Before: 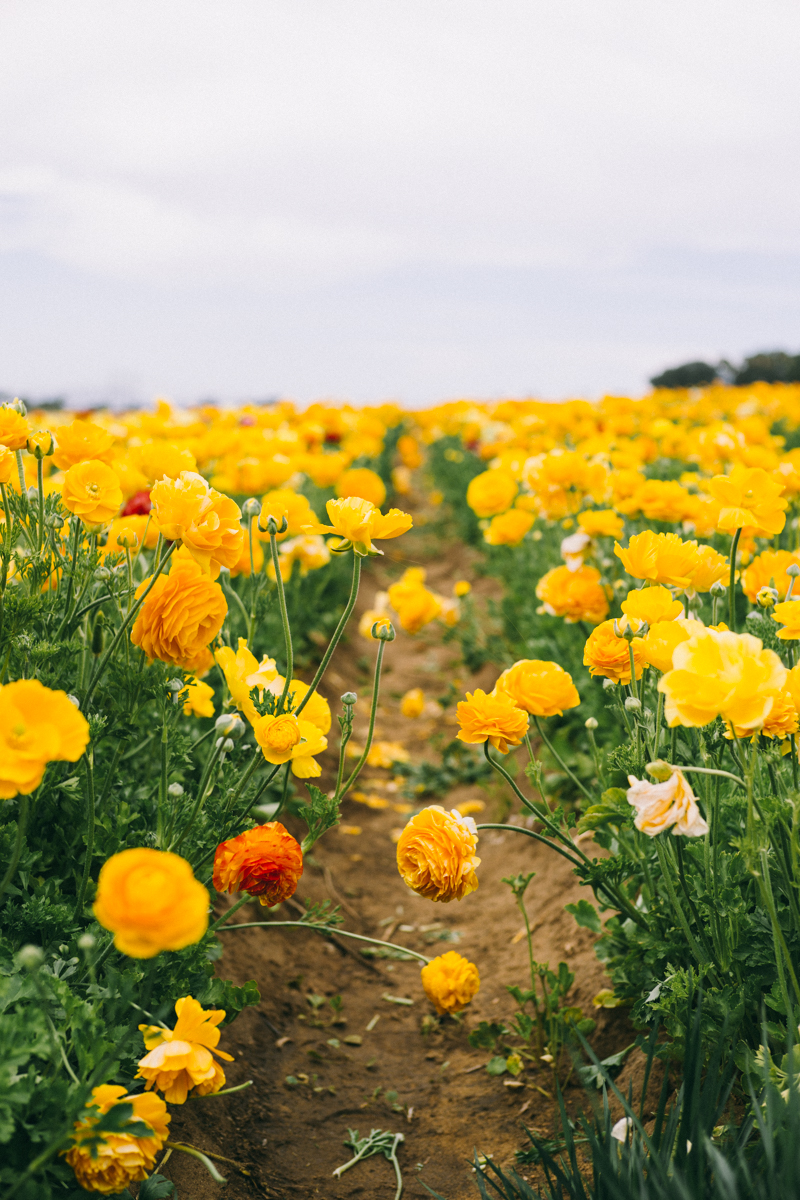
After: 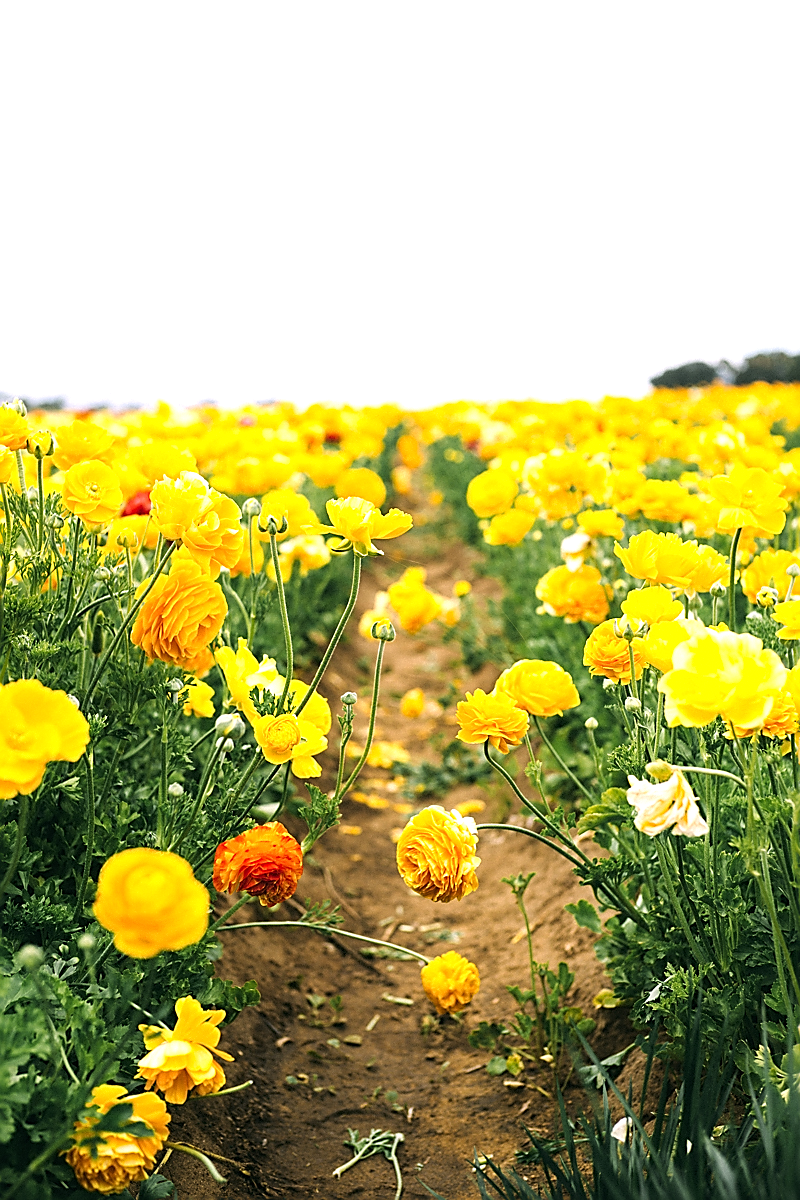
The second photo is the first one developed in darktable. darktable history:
tone equalizer: -8 EV -0.714 EV, -7 EV -0.715 EV, -6 EV -0.629 EV, -5 EV -0.393 EV, -3 EV 0.378 EV, -2 EV 0.6 EV, -1 EV 0.698 EV, +0 EV 0.742 EV
sharpen: radius 1.372, amount 1.266, threshold 0.846
